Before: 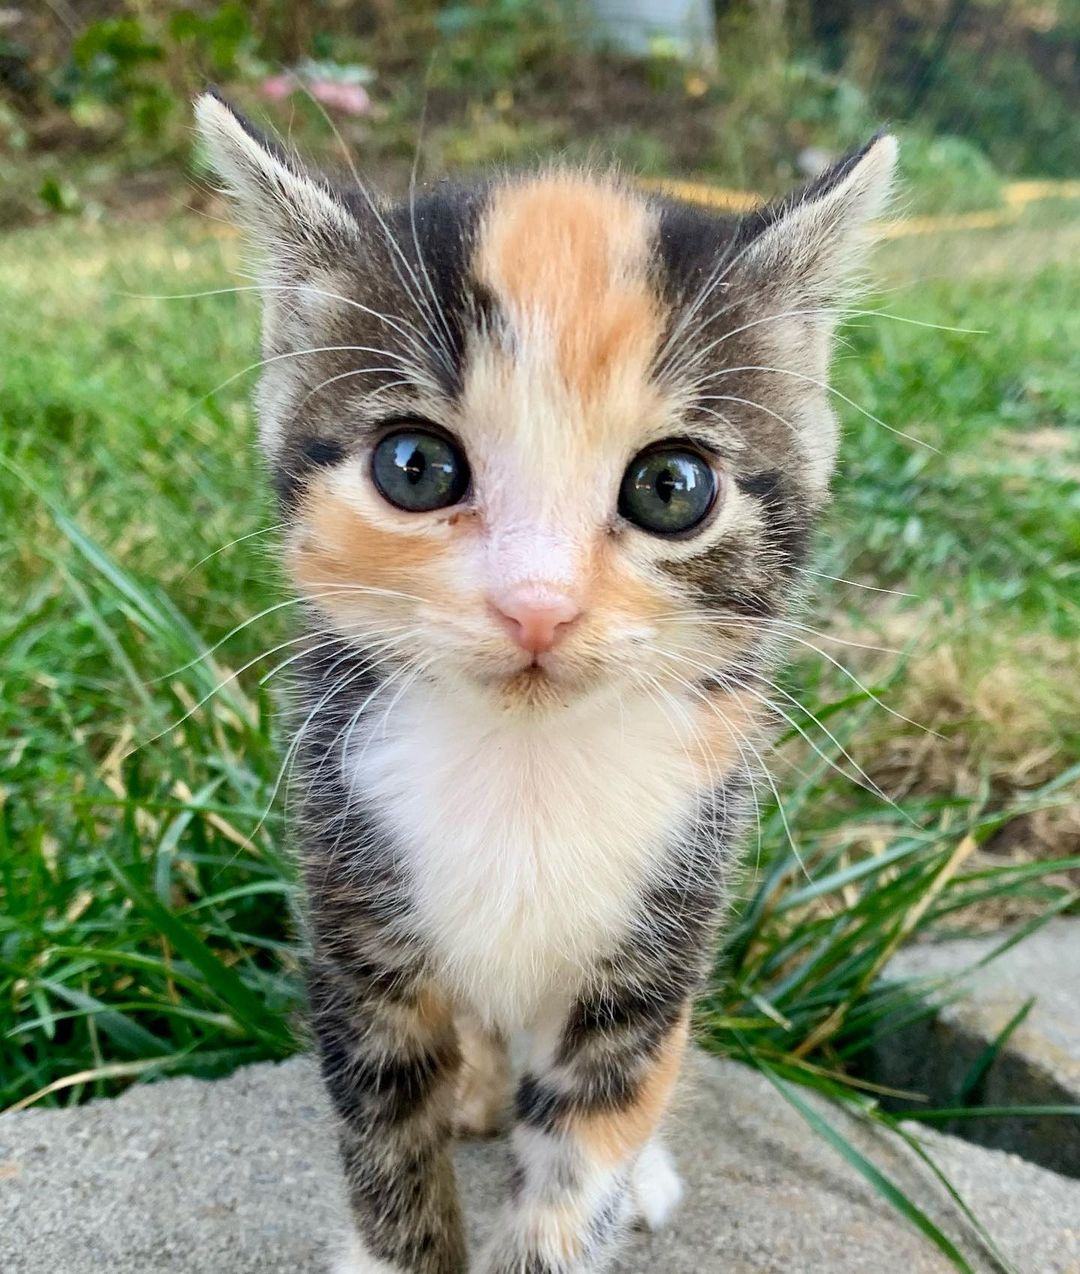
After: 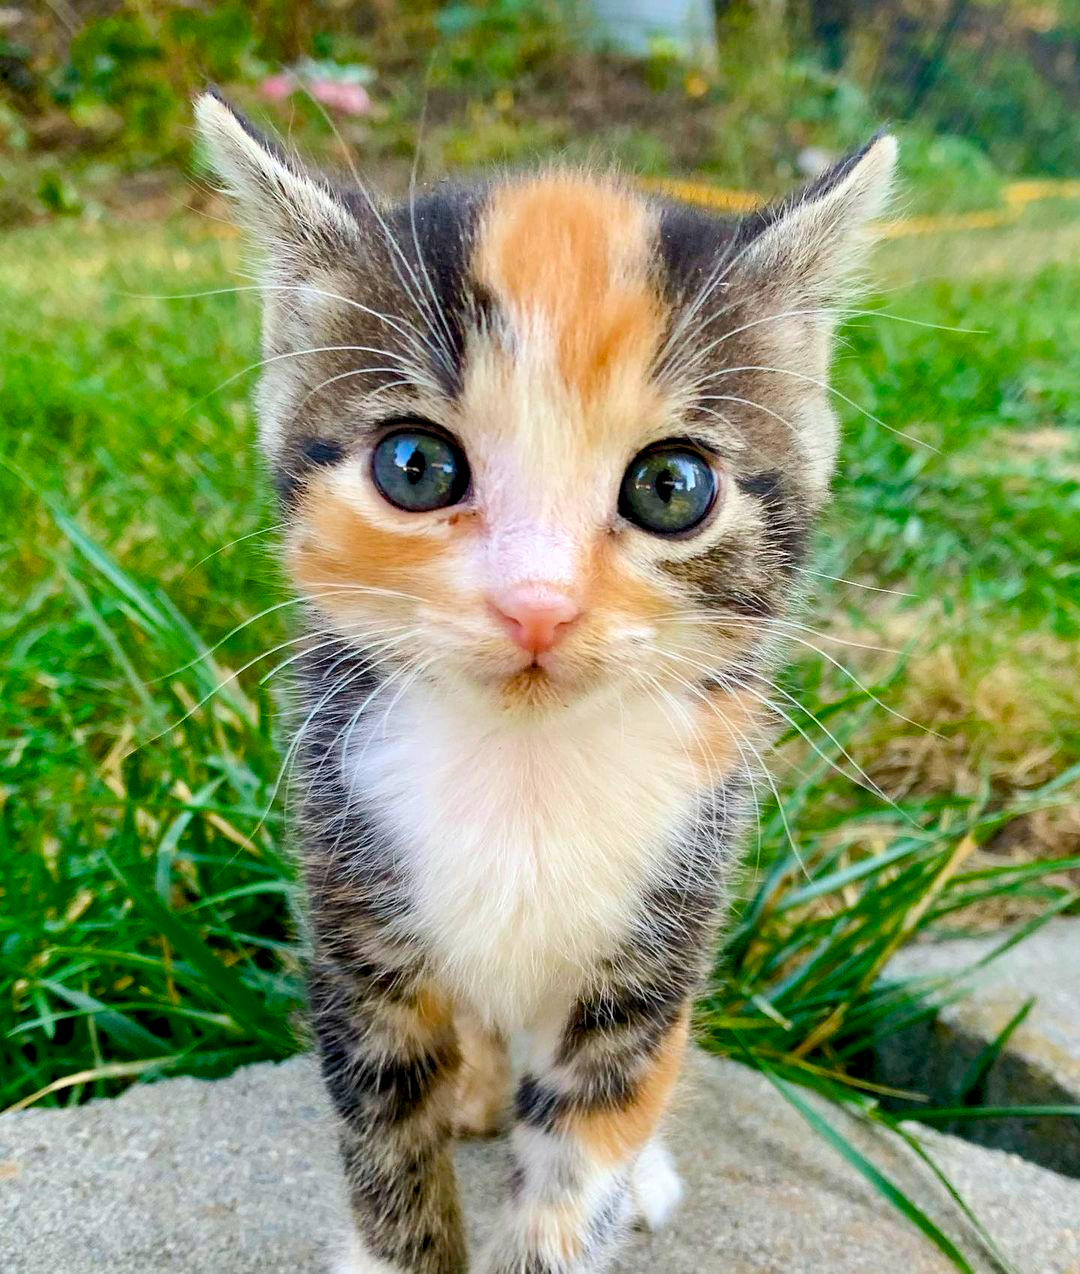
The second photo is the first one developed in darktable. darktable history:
exposure: exposure 0.162 EV, compensate highlight preservation false
color balance rgb: global offset › luminance -0.394%, linear chroma grading › global chroma 25.555%, perceptual saturation grading › global saturation 9.687%, perceptual brilliance grading › mid-tones 10.737%, perceptual brilliance grading › shadows 15.795%, global vibrance 9.481%
color zones: curves: ch0 [(0, 0.444) (0.143, 0.442) (0.286, 0.441) (0.429, 0.441) (0.571, 0.441) (0.714, 0.441) (0.857, 0.442) (1, 0.444)]
